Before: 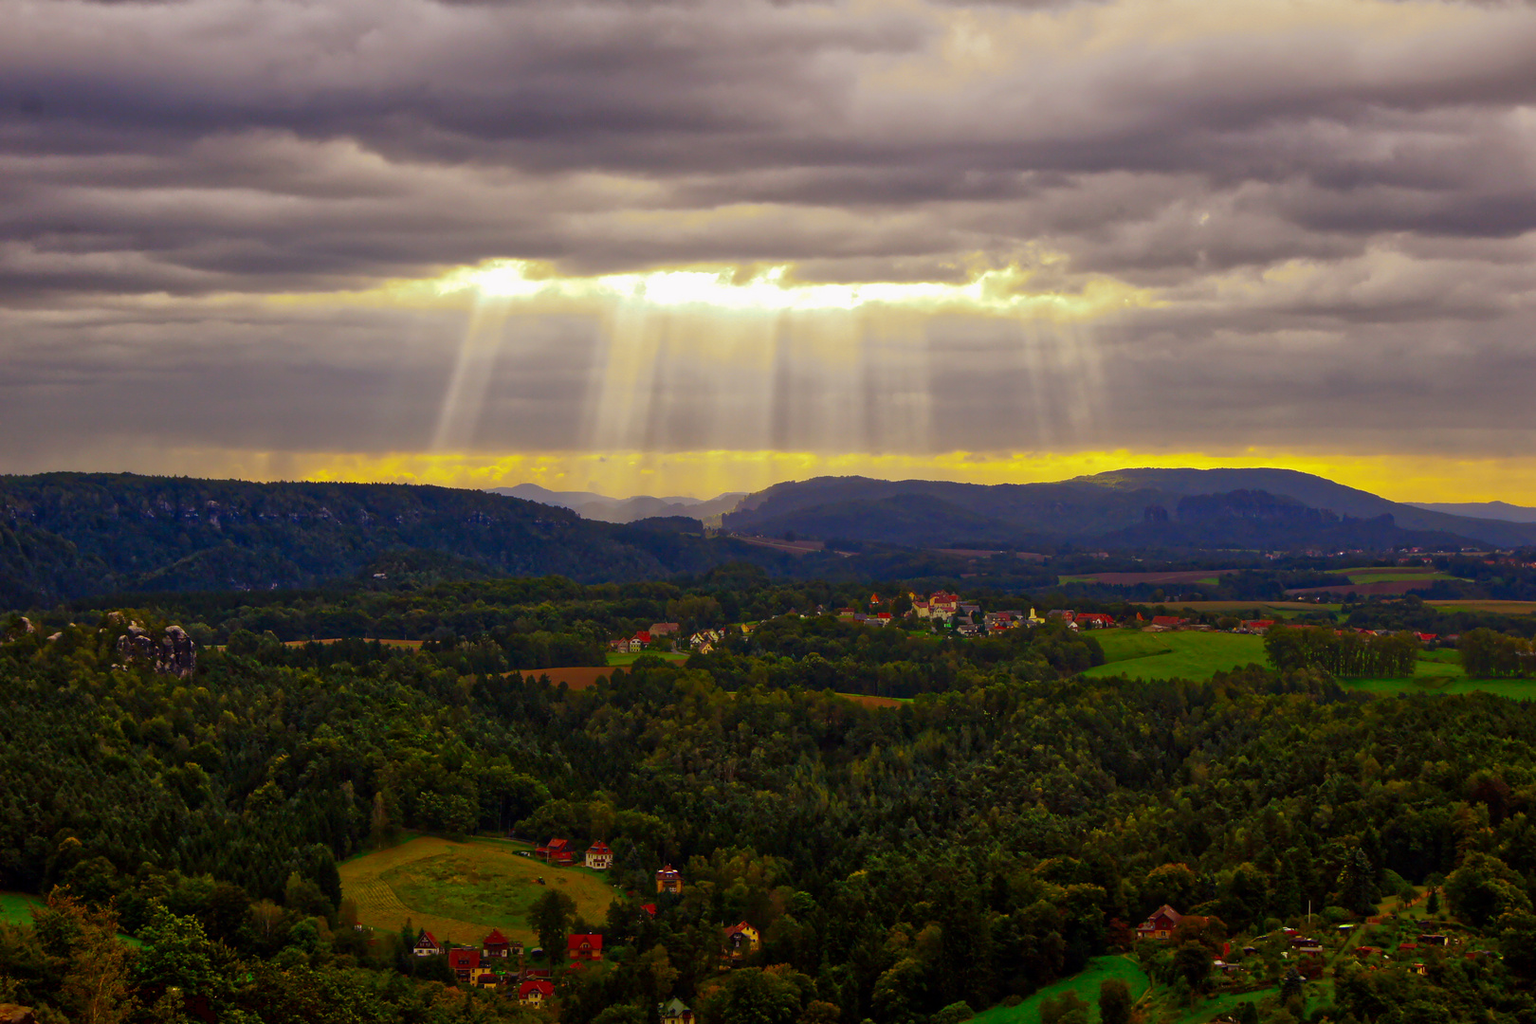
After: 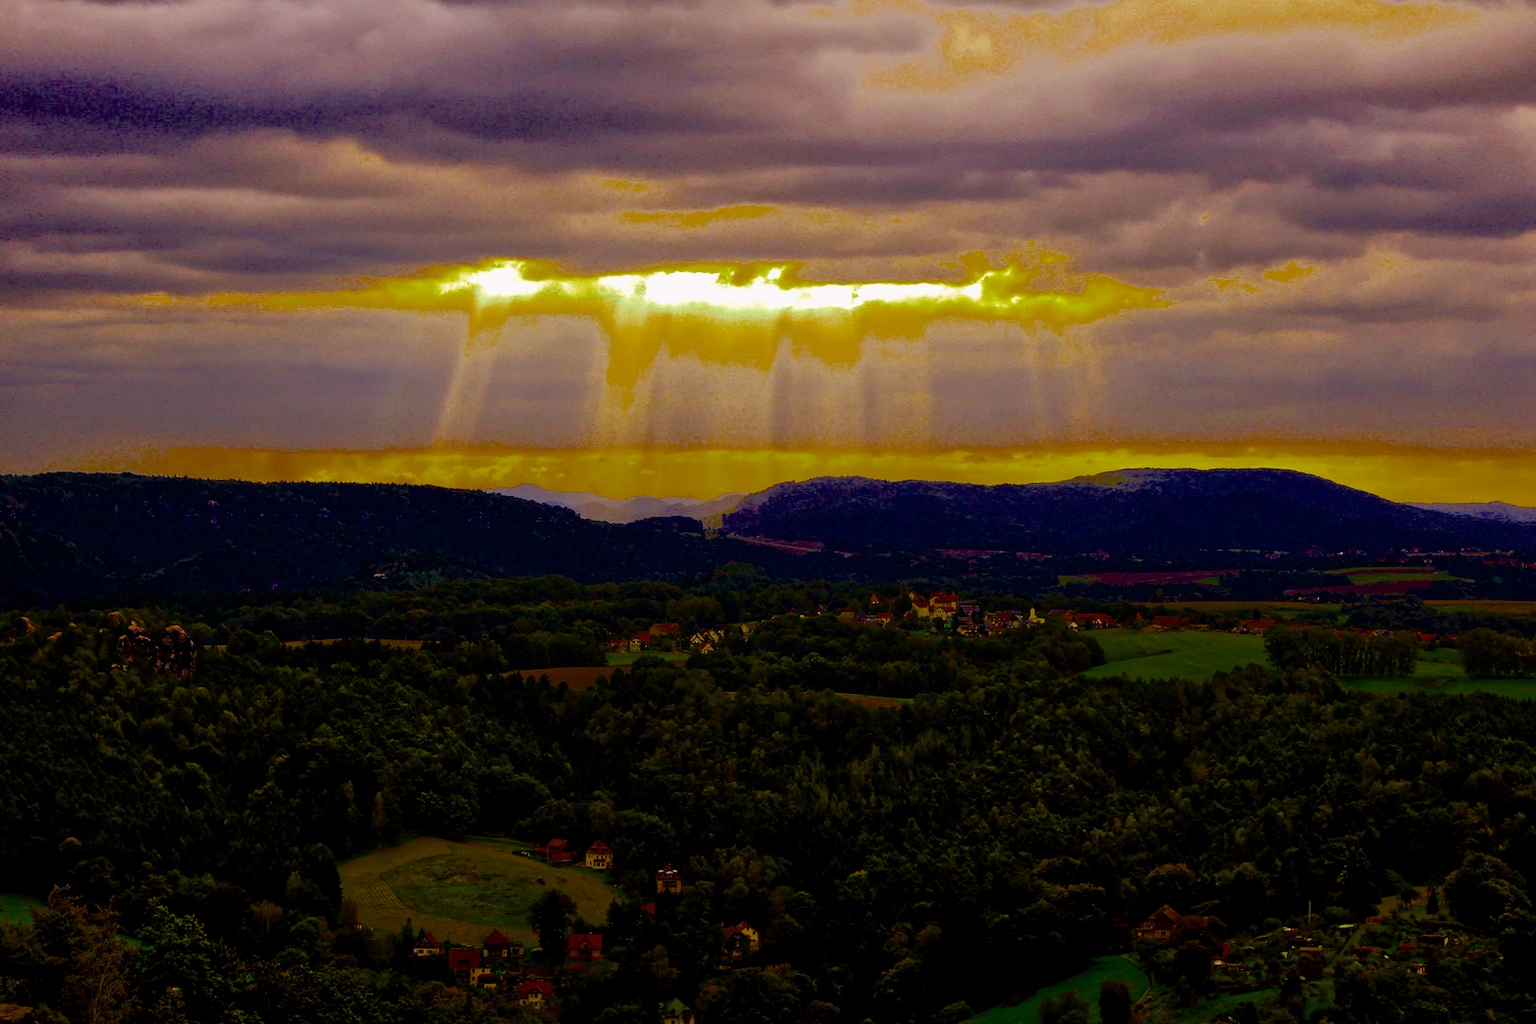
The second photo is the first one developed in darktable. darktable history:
exposure: black level correction 0.006, compensate exposure bias true, compensate highlight preservation false
color balance rgb: perceptual saturation grading › global saturation 65.202%, perceptual saturation grading › highlights 50.477%, perceptual saturation grading › shadows 29.726%, global vibrance 9.441%, contrast 14.46%, saturation formula JzAzBz (2021)
contrast brightness saturation: saturation -0.028
